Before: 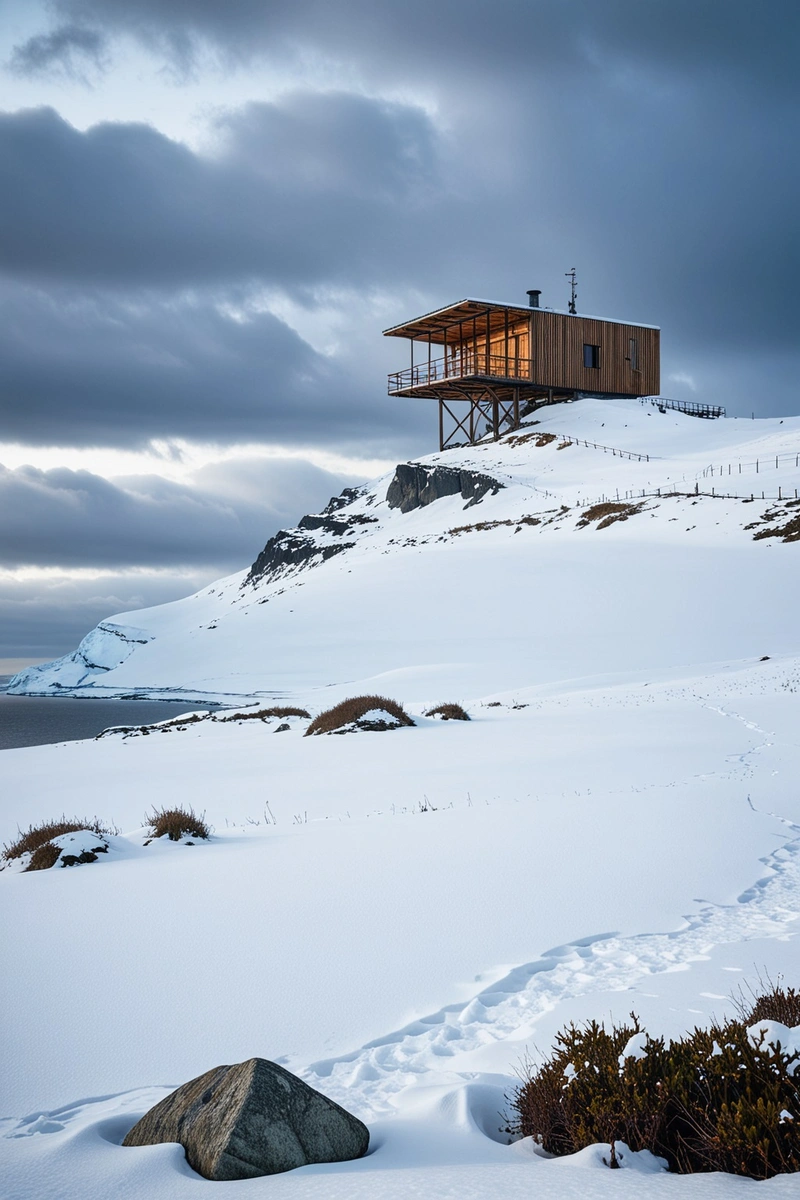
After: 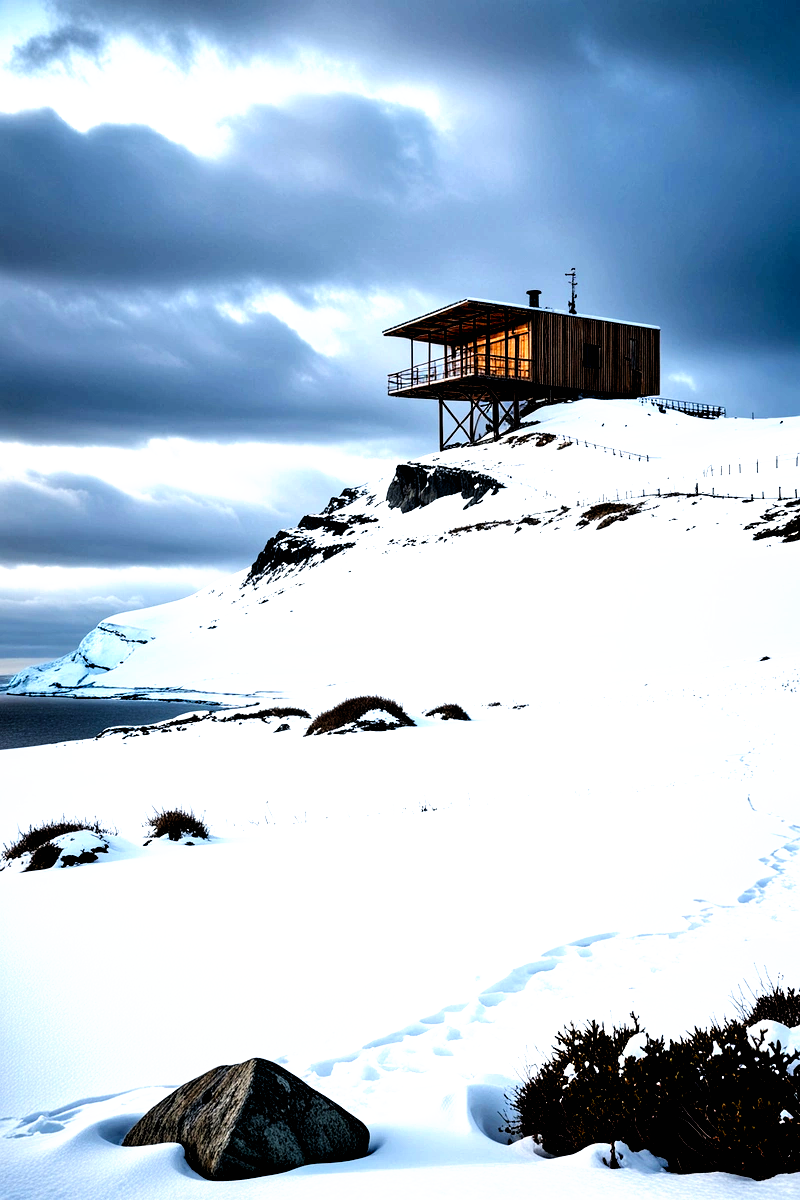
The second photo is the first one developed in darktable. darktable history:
rgb levels: levels [[0.029, 0.461, 0.922], [0, 0.5, 1], [0, 0.5, 1]]
filmic rgb: black relative exposure -8.2 EV, white relative exposure 2.2 EV, threshold 3 EV, hardness 7.11, latitude 85.74%, contrast 1.696, highlights saturation mix -4%, shadows ↔ highlights balance -2.69%, preserve chrominance no, color science v5 (2021), contrast in shadows safe, contrast in highlights safe, enable highlight reconstruction true
